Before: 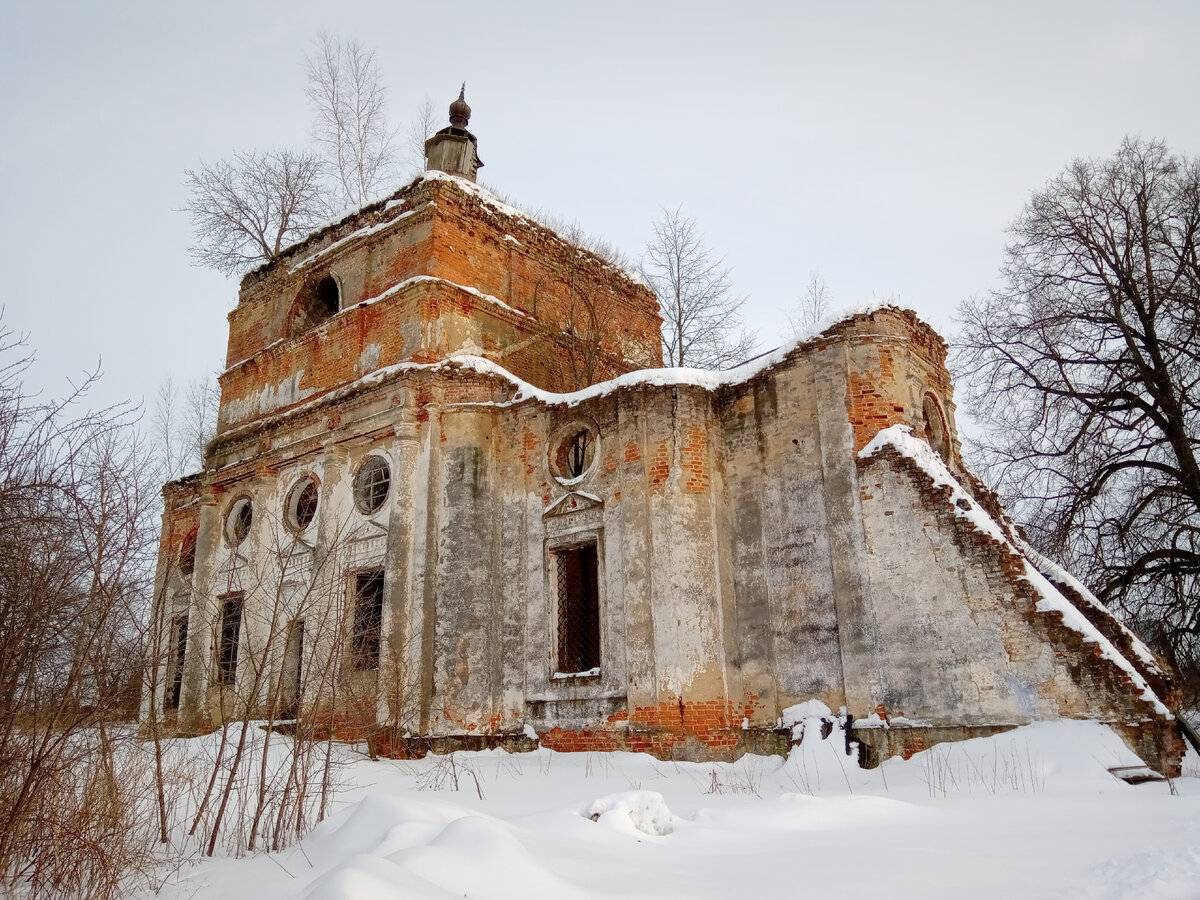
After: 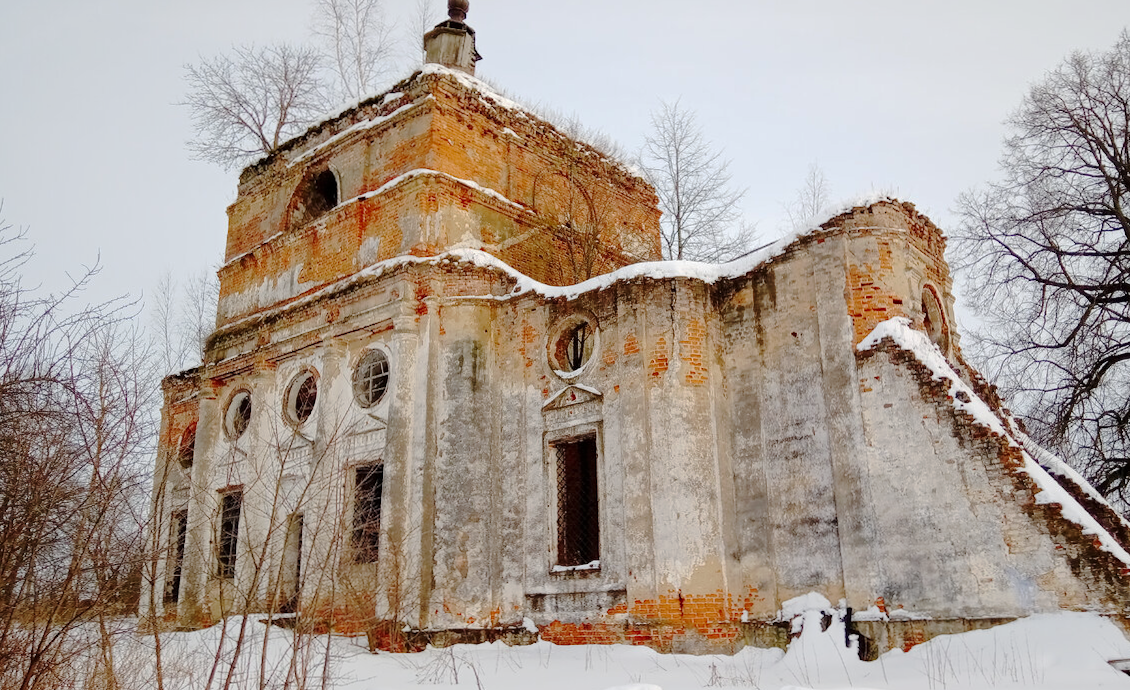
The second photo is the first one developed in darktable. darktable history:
tone curve: curves: ch0 [(0, 0) (0.003, 0.004) (0.011, 0.01) (0.025, 0.025) (0.044, 0.042) (0.069, 0.064) (0.1, 0.093) (0.136, 0.13) (0.177, 0.182) (0.224, 0.241) (0.277, 0.322) (0.335, 0.409) (0.399, 0.482) (0.468, 0.551) (0.543, 0.606) (0.623, 0.672) (0.709, 0.73) (0.801, 0.81) (0.898, 0.885) (1, 1)], preserve colors none
crop and rotate: angle 0.109°, top 11.877%, right 5.526%, bottom 11.167%
